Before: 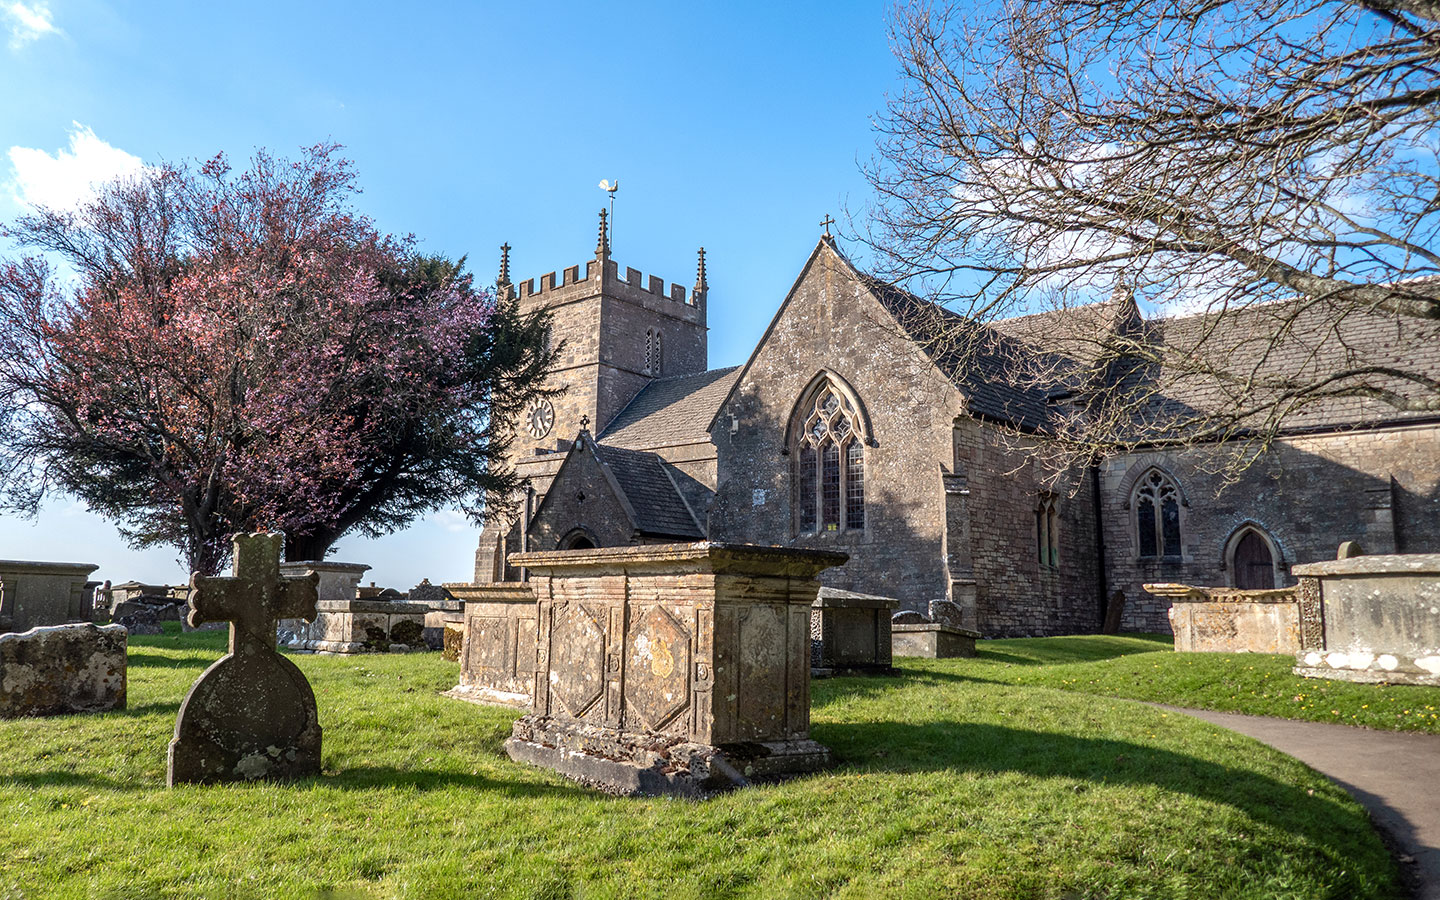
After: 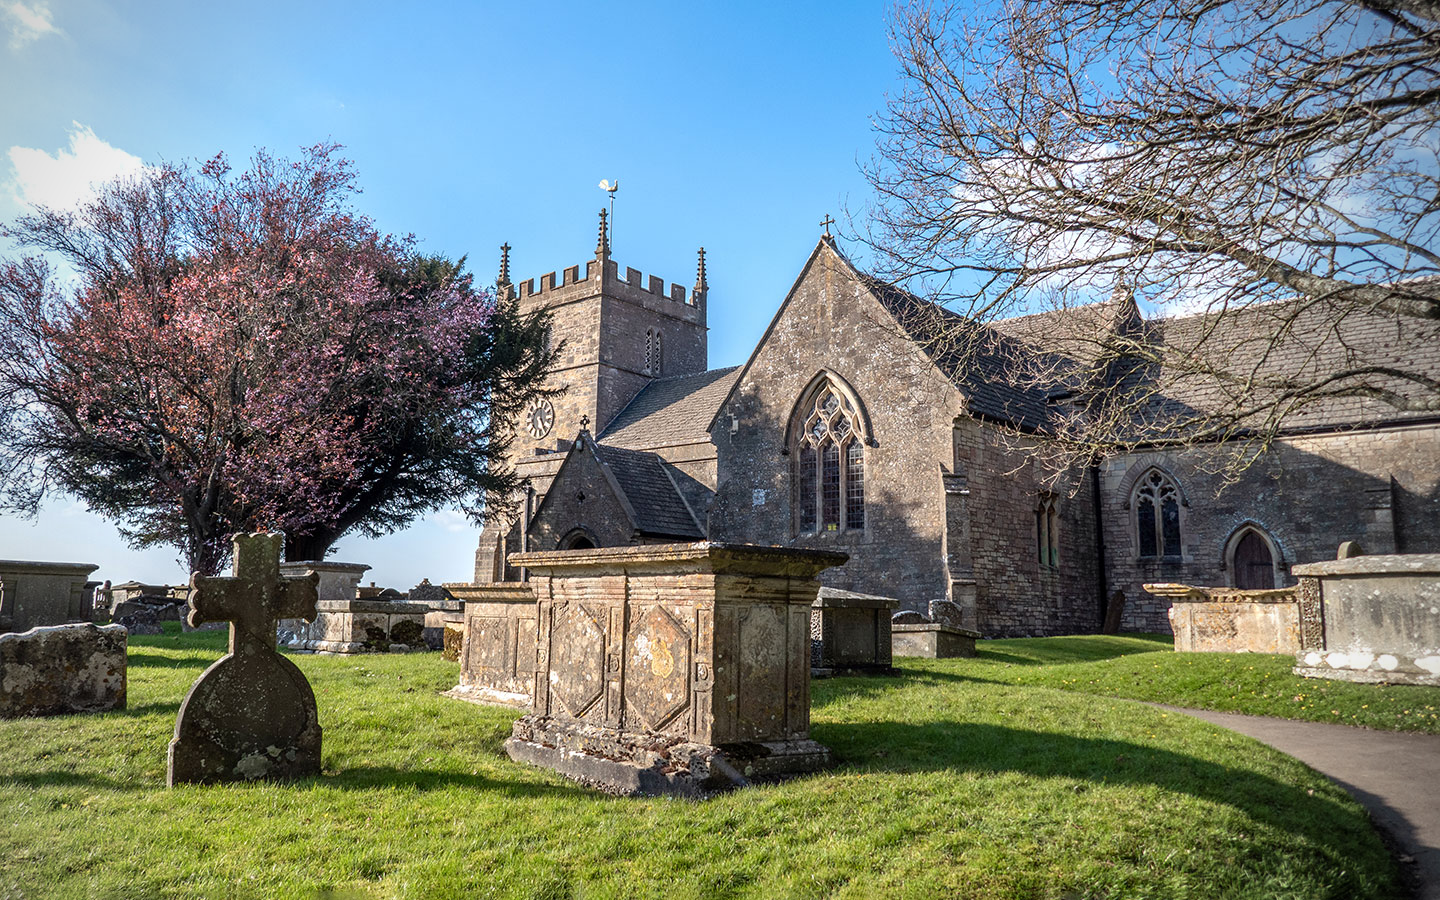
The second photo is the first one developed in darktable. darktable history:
vignetting: center (-0.036, 0.147), unbound false
